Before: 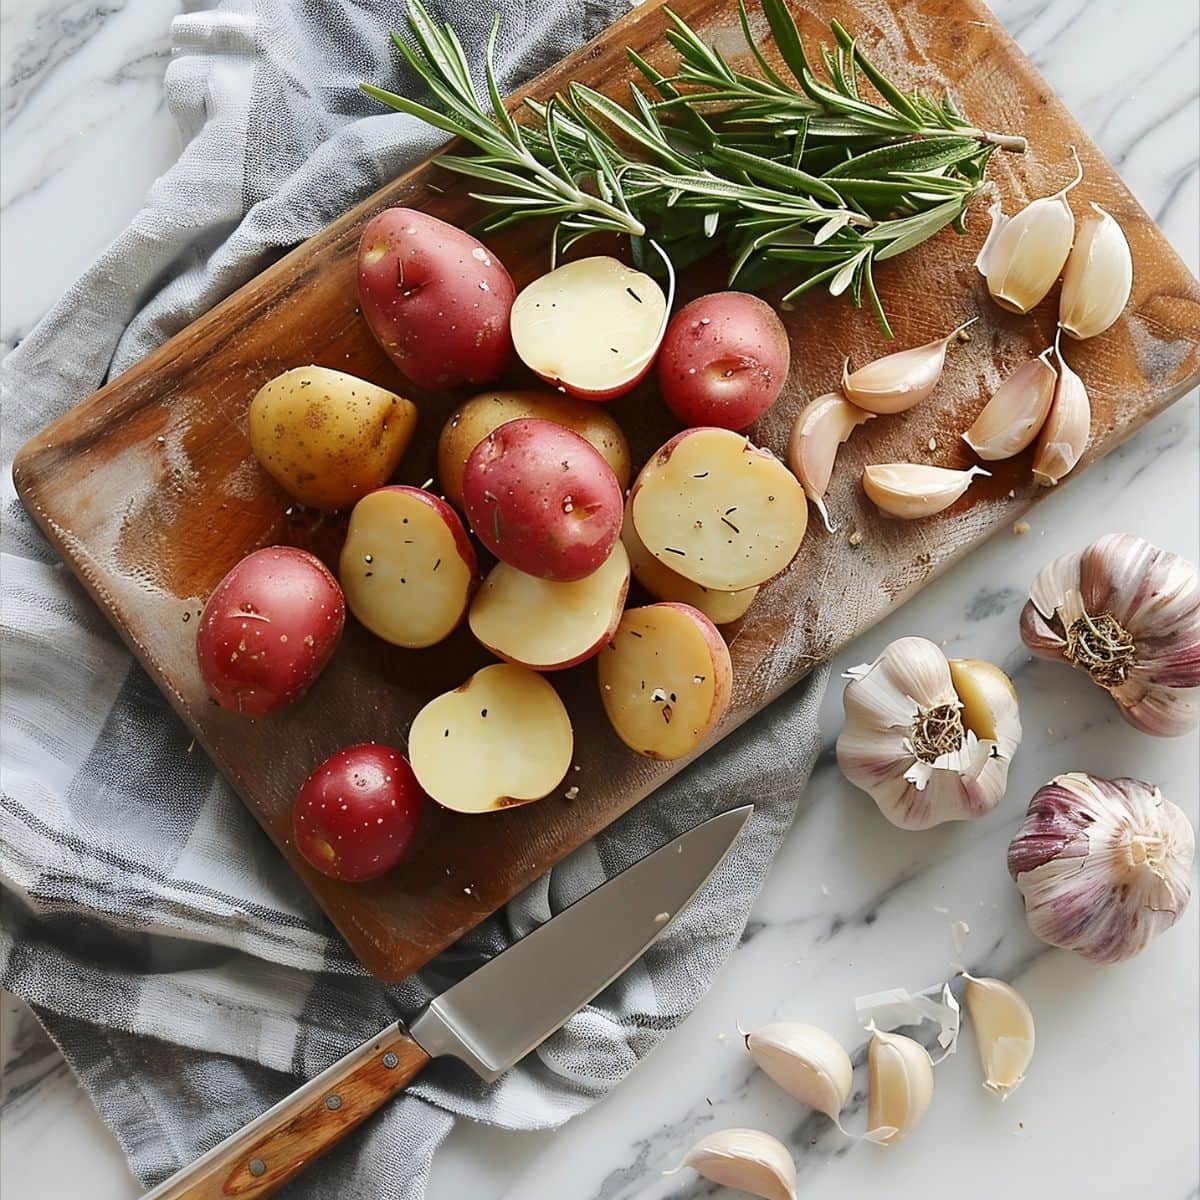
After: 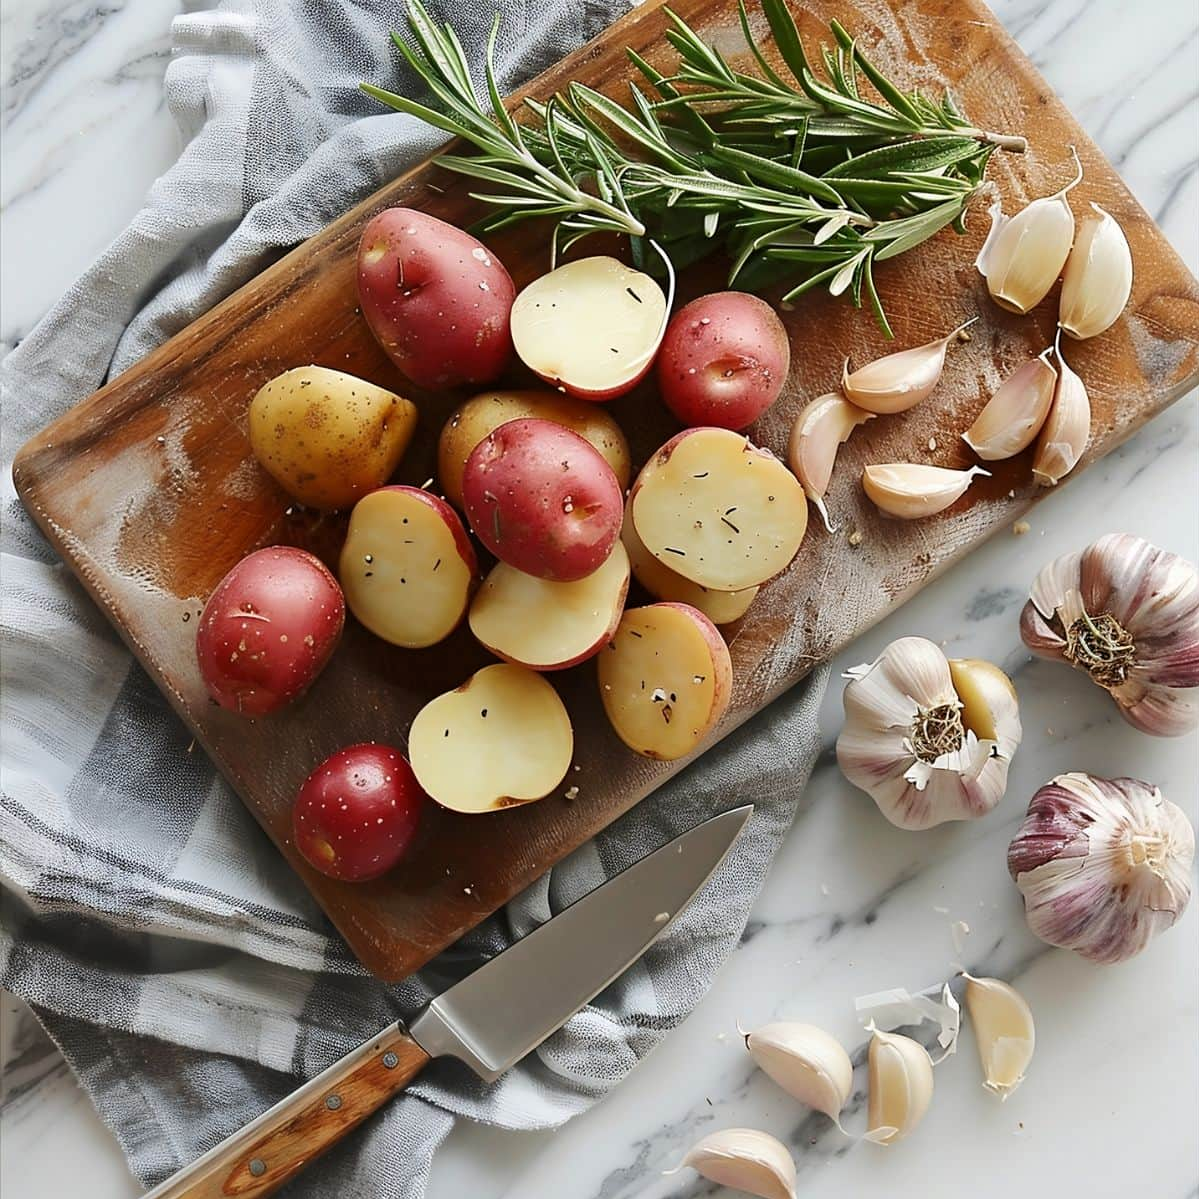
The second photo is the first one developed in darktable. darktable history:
levels: mode automatic, black 0.023%, white 99.97%, levels [0.062, 0.494, 0.925]
